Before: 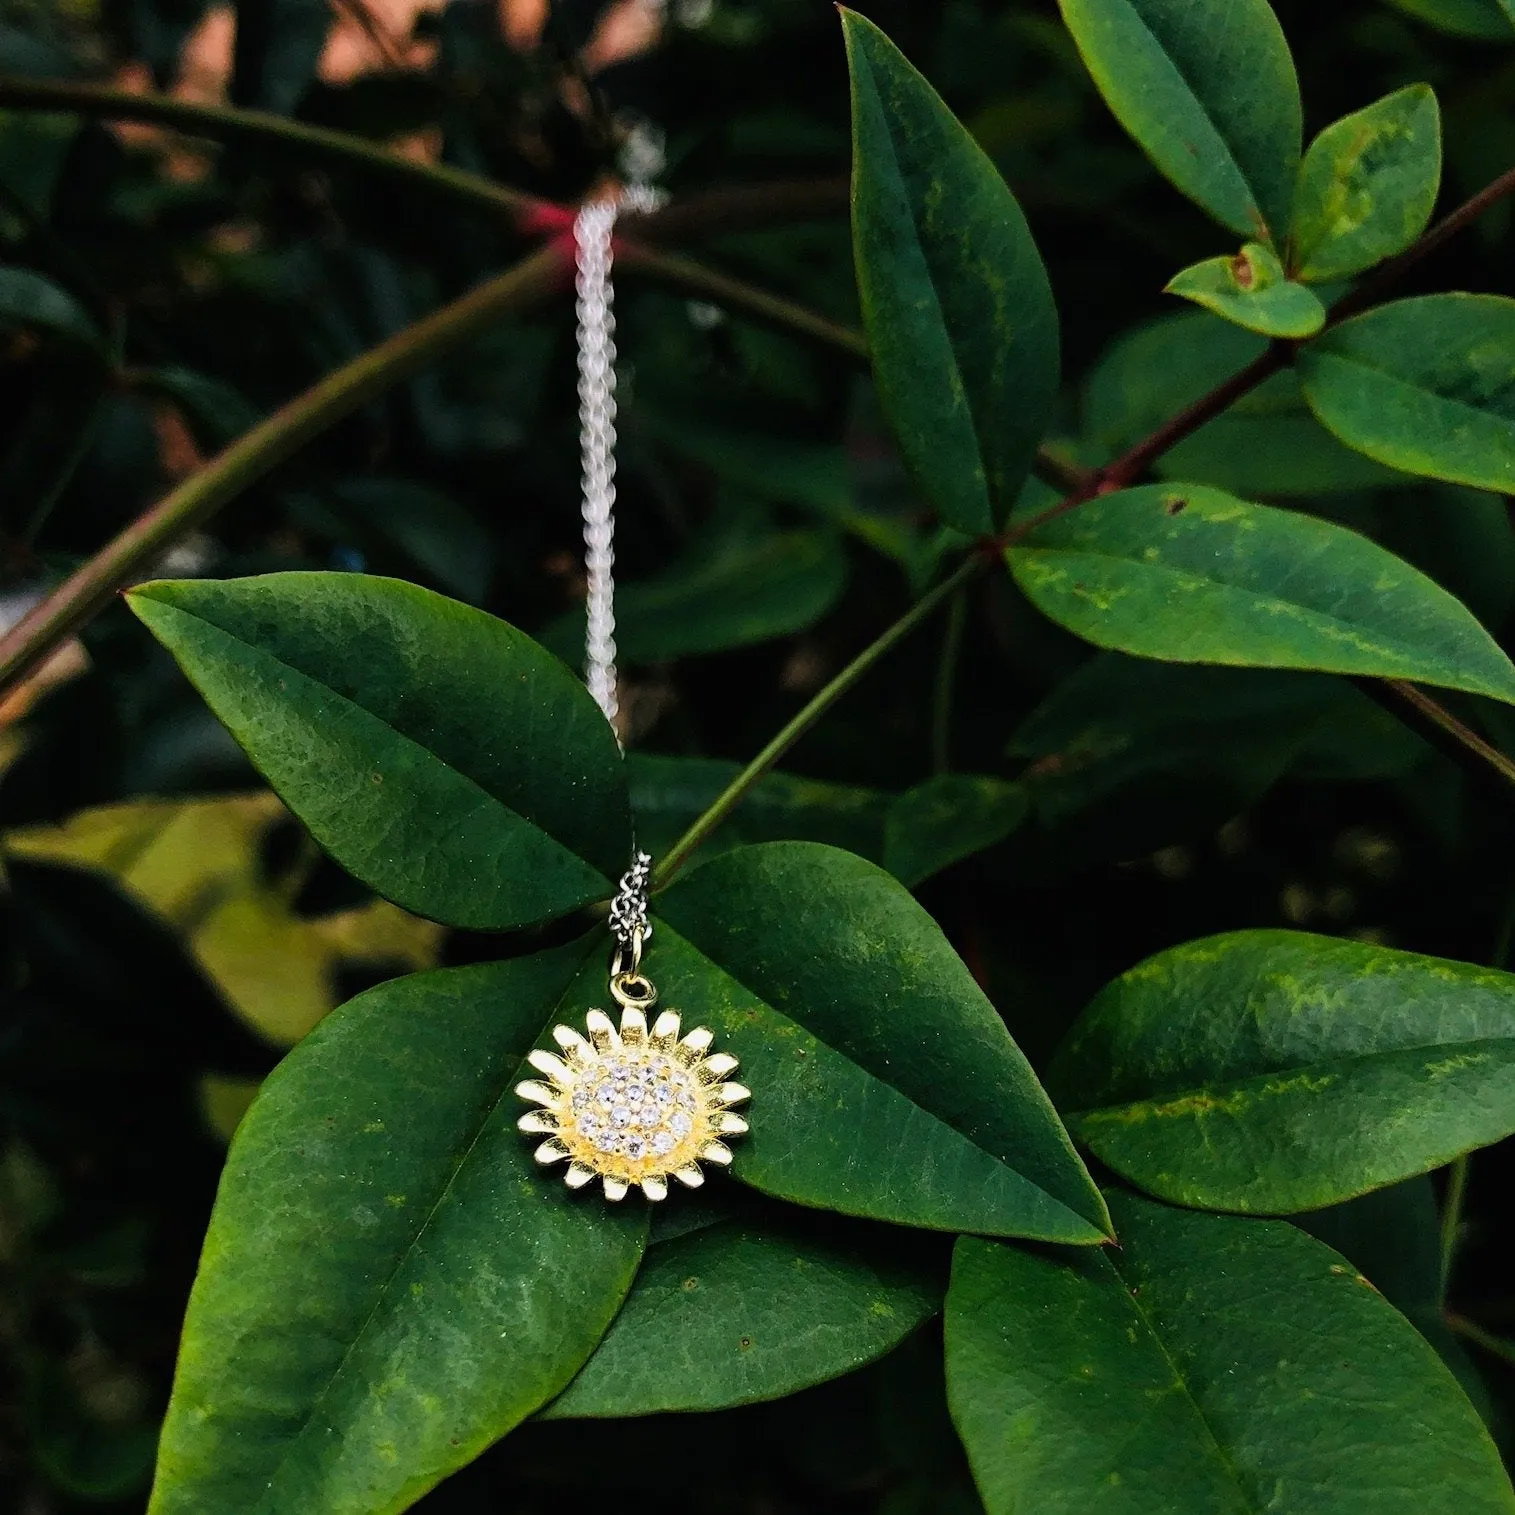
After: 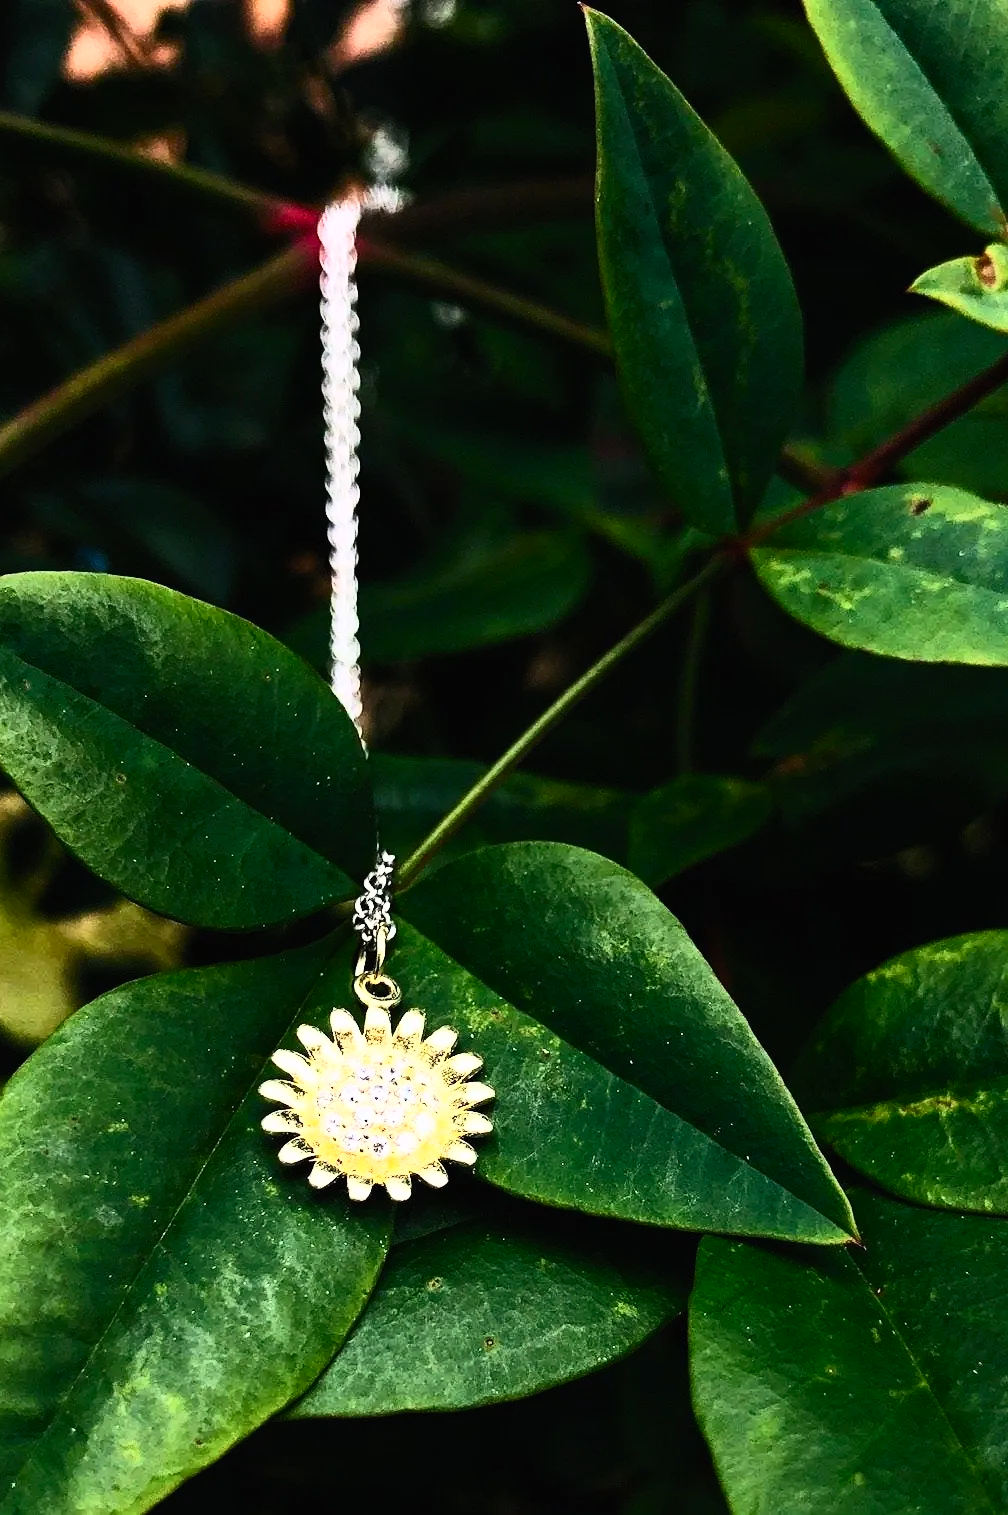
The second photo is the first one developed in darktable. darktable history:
filmic rgb: black relative exposure -11.35 EV, white relative exposure 3.22 EV, hardness 6.76, color science v6 (2022)
exposure: exposure 0.258 EV, compensate highlight preservation false
contrast brightness saturation: contrast 0.62, brightness 0.34, saturation 0.14
crop: left 16.899%, right 16.556%
